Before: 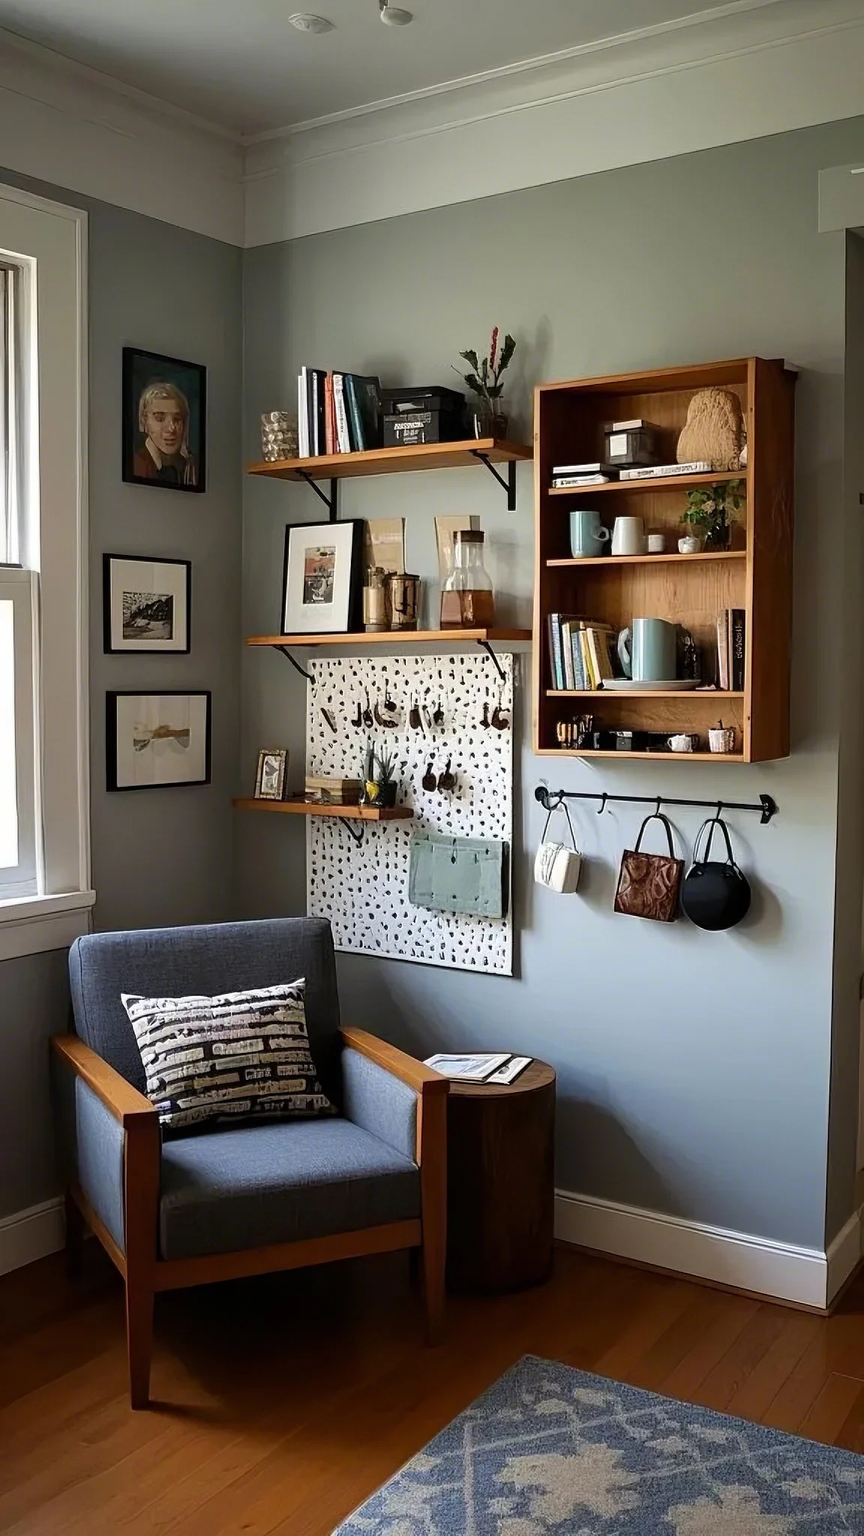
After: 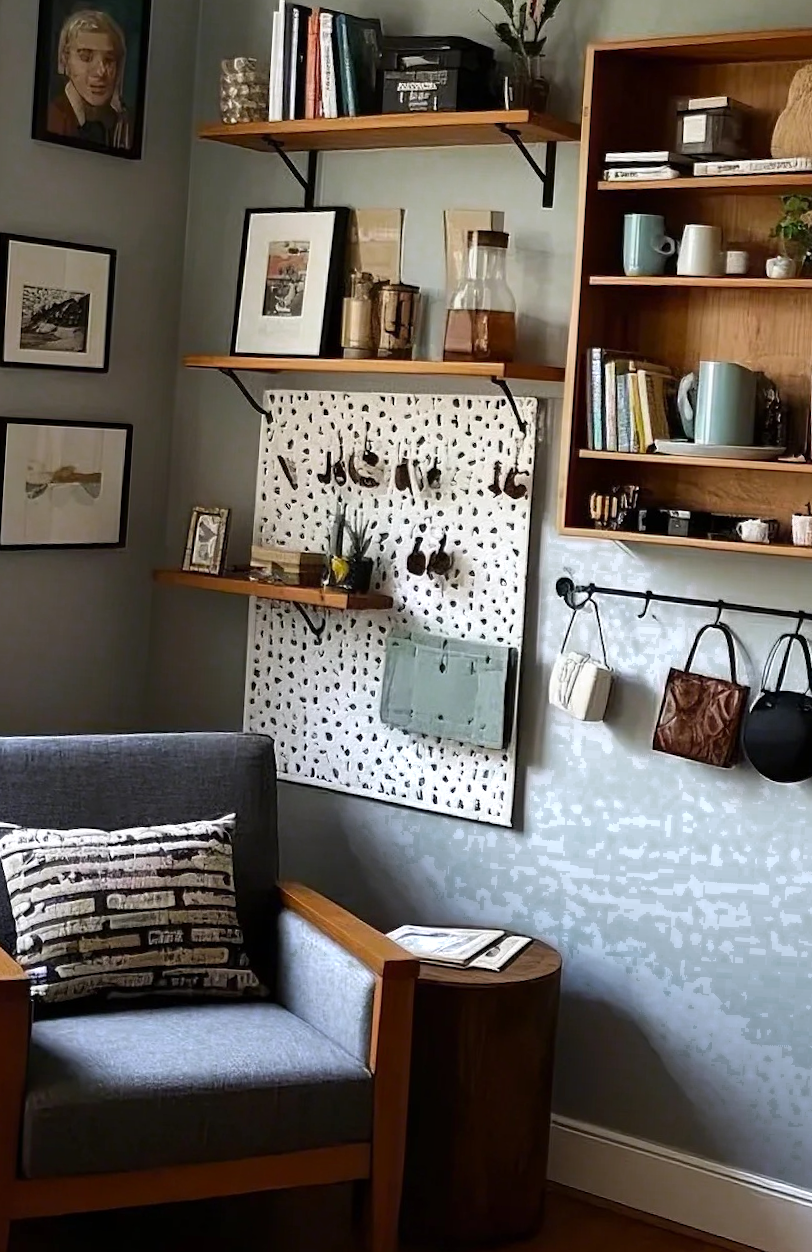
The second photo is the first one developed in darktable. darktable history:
crop and rotate: angle -3.37°, left 9.79%, top 20.73%, right 12.42%, bottom 11.82%
color zones: curves: ch0 [(0.203, 0.433) (0.607, 0.517) (0.697, 0.696) (0.705, 0.897)]
contrast brightness saturation: contrast 0.05
white balance: emerald 1
